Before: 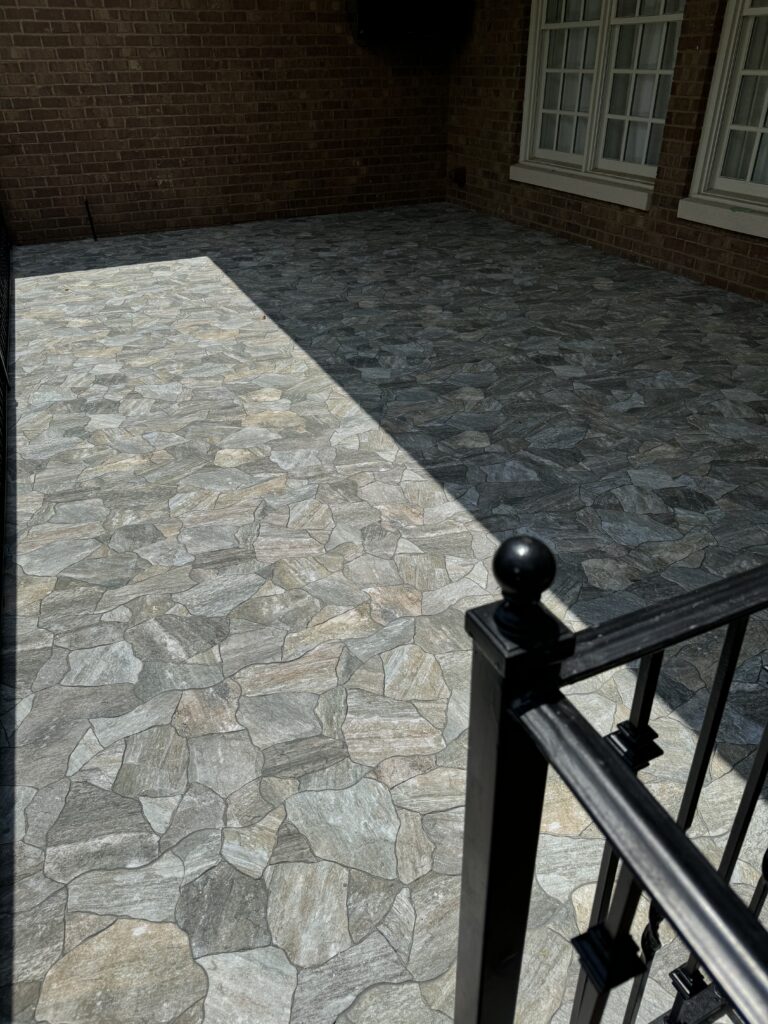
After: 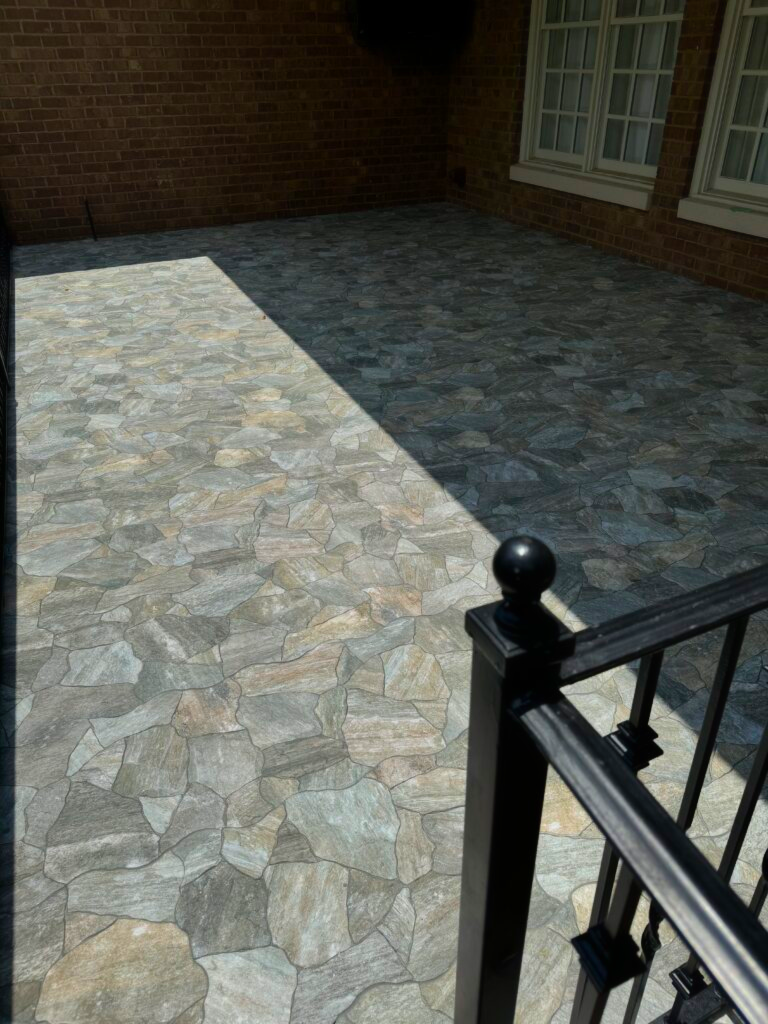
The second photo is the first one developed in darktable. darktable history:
contrast equalizer: octaves 7, y [[0.502, 0.505, 0.512, 0.529, 0.564, 0.588], [0.5 ×6], [0.502, 0.505, 0.512, 0.529, 0.564, 0.588], [0, 0.001, 0.001, 0.004, 0.008, 0.011], [0, 0.001, 0.001, 0.004, 0.008, 0.011]], mix -1
color balance rgb: perceptual saturation grading › global saturation 20%, global vibrance 20%
tone equalizer: on, module defaults
